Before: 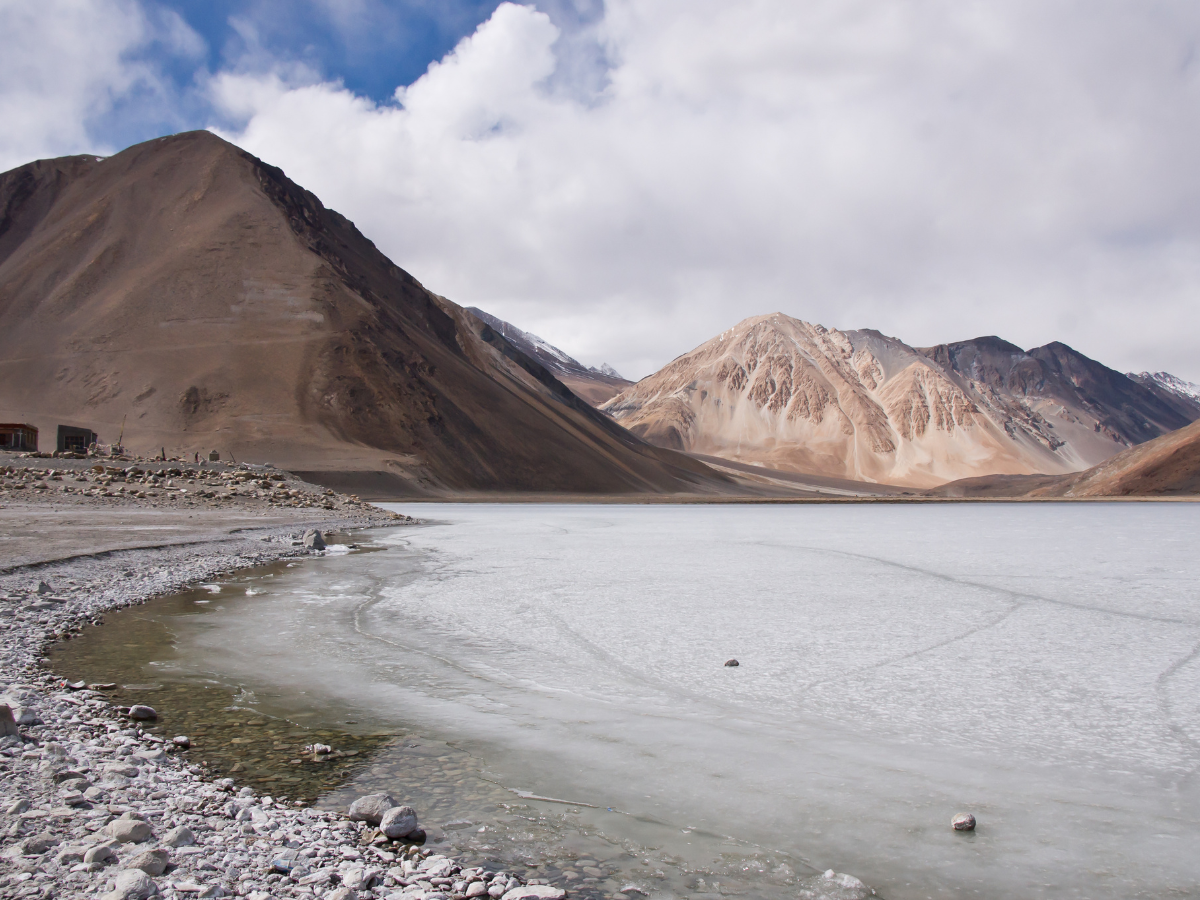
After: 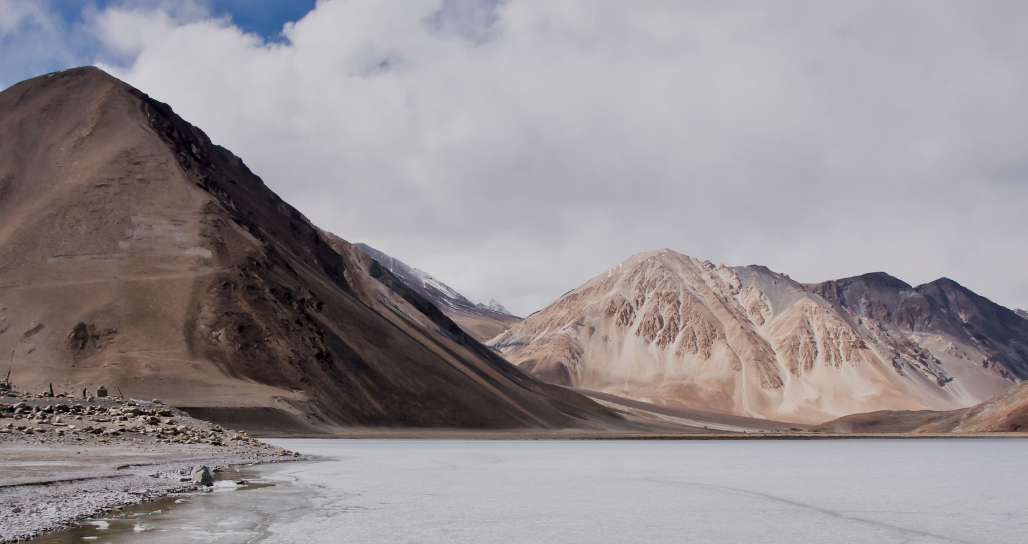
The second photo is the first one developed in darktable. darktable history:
local contrast: mode bilateral grid, contrast 20, coarseness 50, detail 144%, midtone range 0.2
filmic rgb: black relative exposure -6.98 EV, white relative exposure 5.63 EV, hardness 2.86
crop and rotate: left 9.345%, top 7.22%, right 4.982%, bottom 32.331%
